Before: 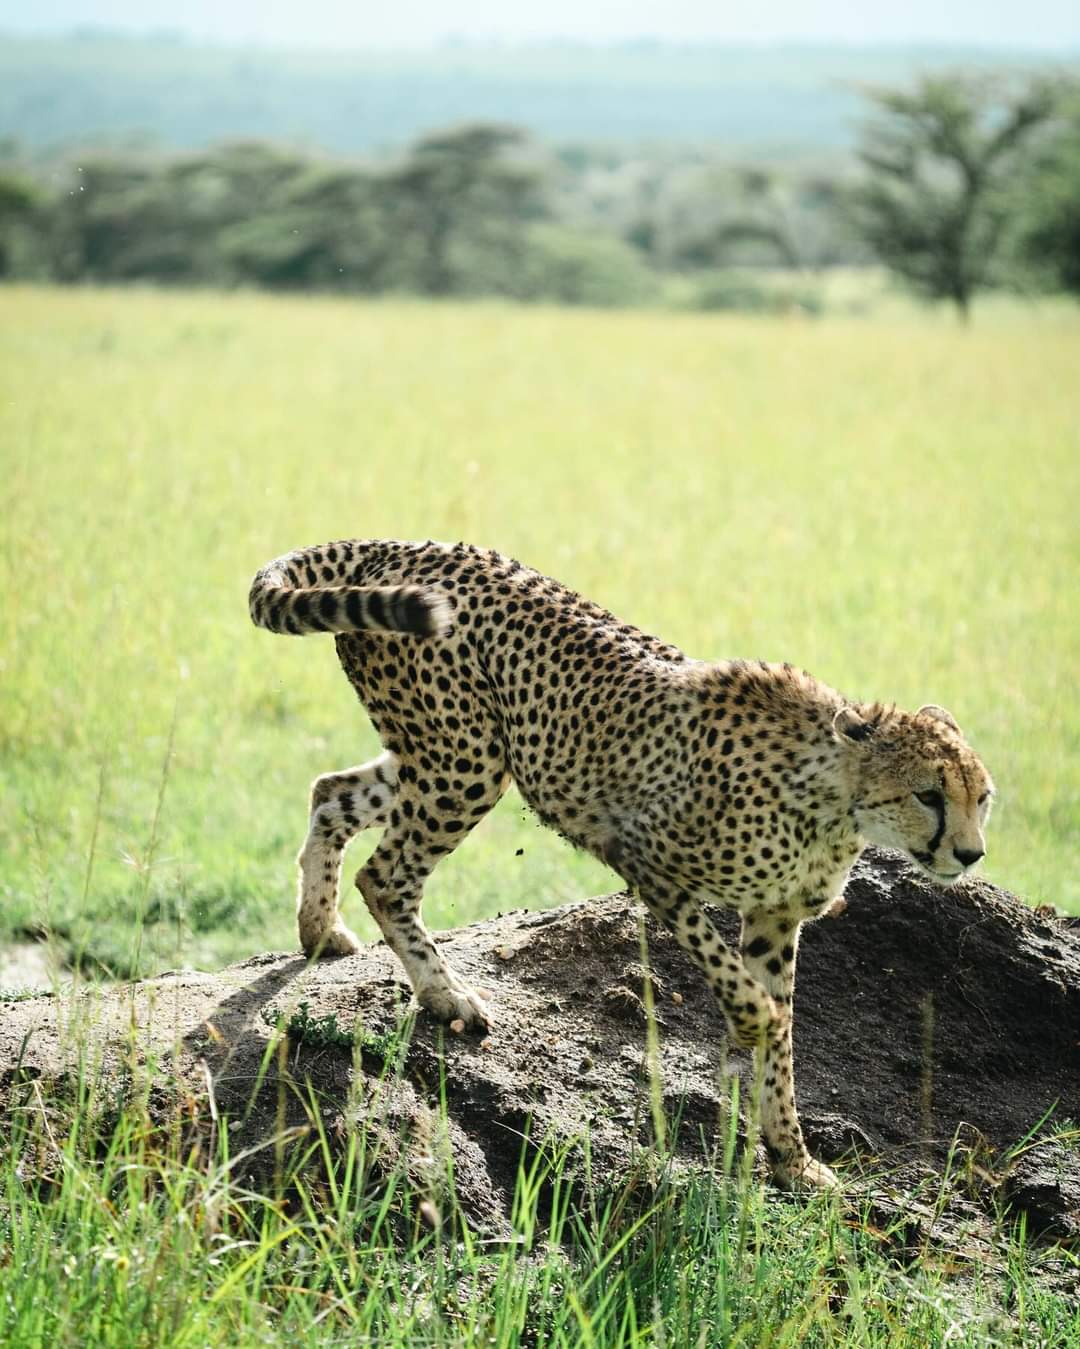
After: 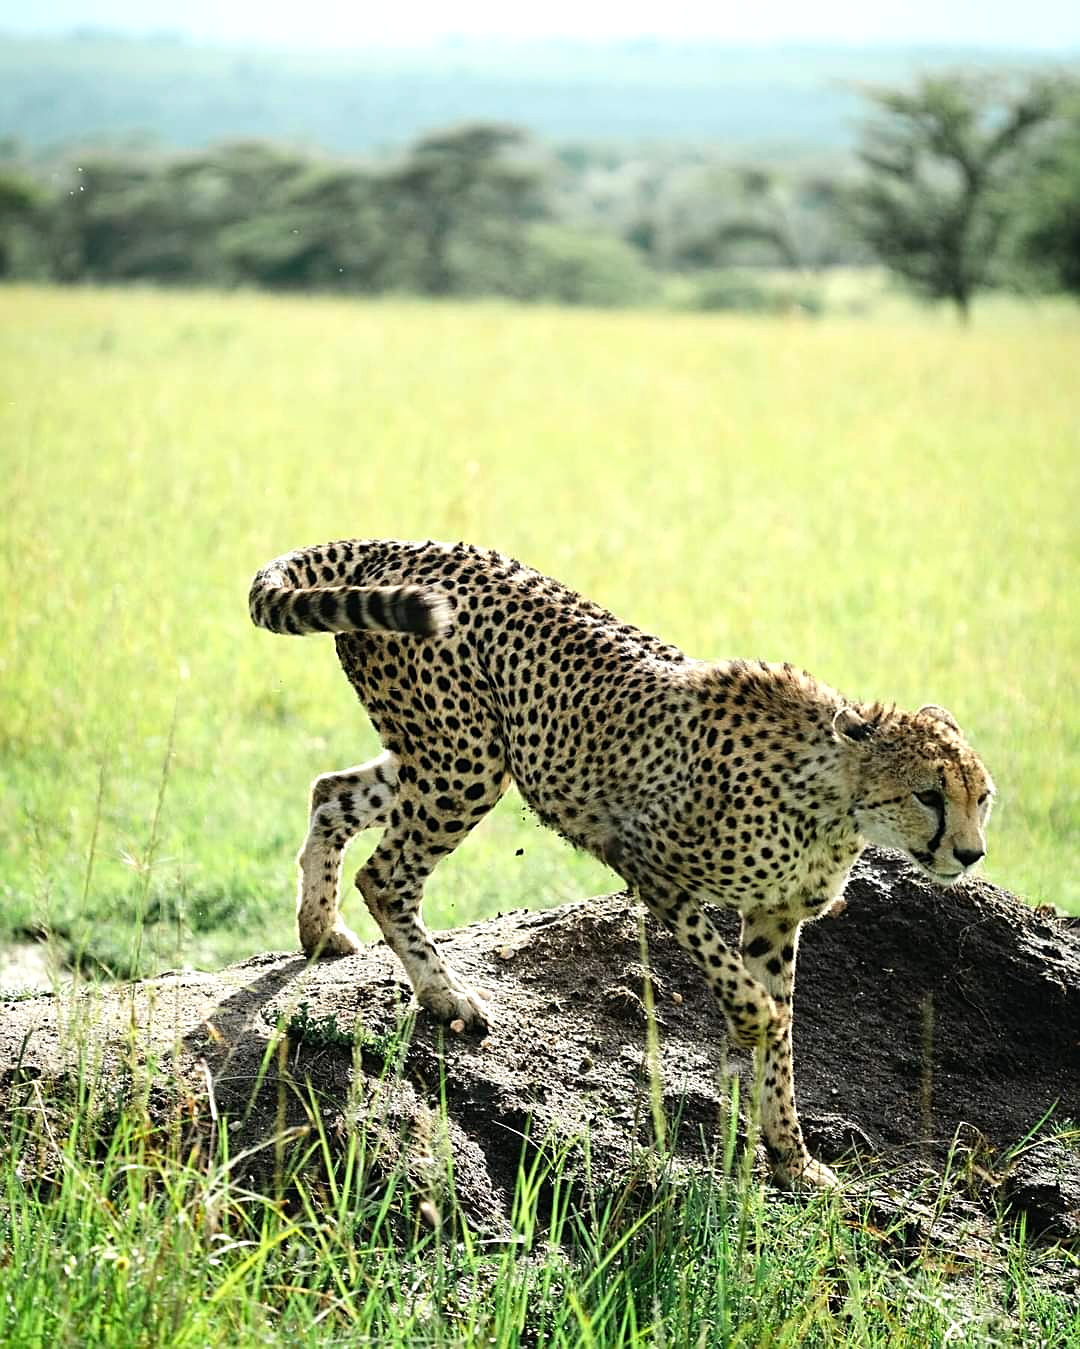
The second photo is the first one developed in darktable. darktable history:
sharpen: on, module defaults
color balance: contrast 10%
